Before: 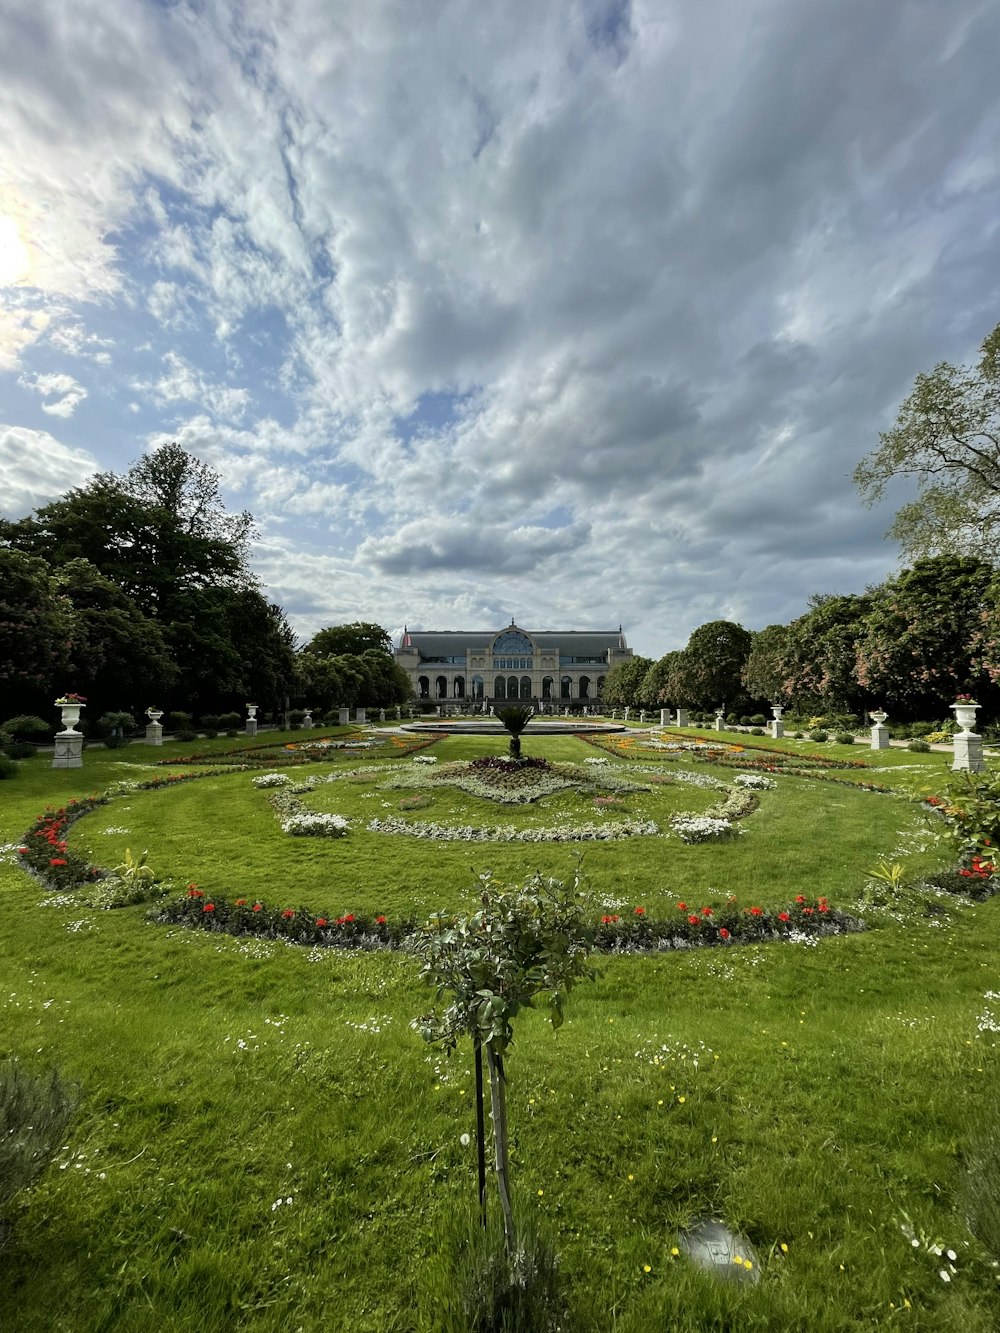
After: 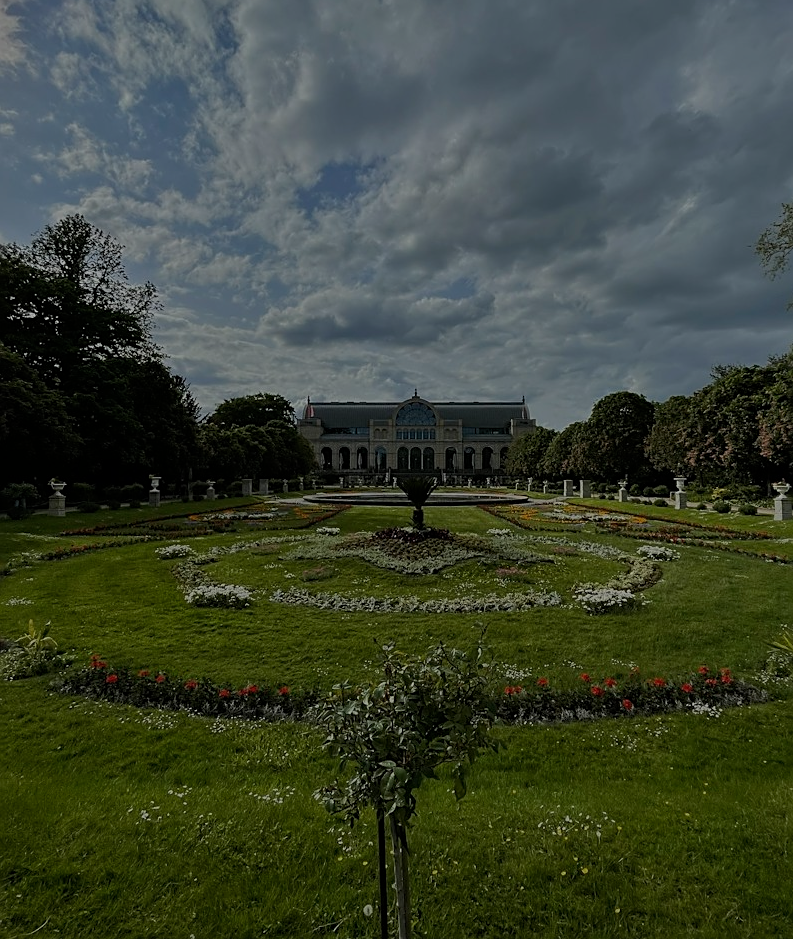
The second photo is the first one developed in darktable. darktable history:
crop: left 9.725%, top 17.201%, right 10.955%, bottom 12.298%
tone equalizer: -8 EV -1.97 EV, -7 EV -1.98 EV, -6 EV -1.97 EV, -5 EV -2 EV, -4 EV -1.98 EV, -3 EV -1.97 EV, -2 EV -1.98 EV, -1 EV -1.62 EV, +0 EV -1.99 EV
sharpen: on, module defaults
color zones: curves: ch1 [(0, 0.469) (0.01, 0.469) (0.12, 0.446) (0.248, 0.469) (0.5, 0.5) (0.748, 0.5) (0.99, 0.469) (1, 0.469)]
